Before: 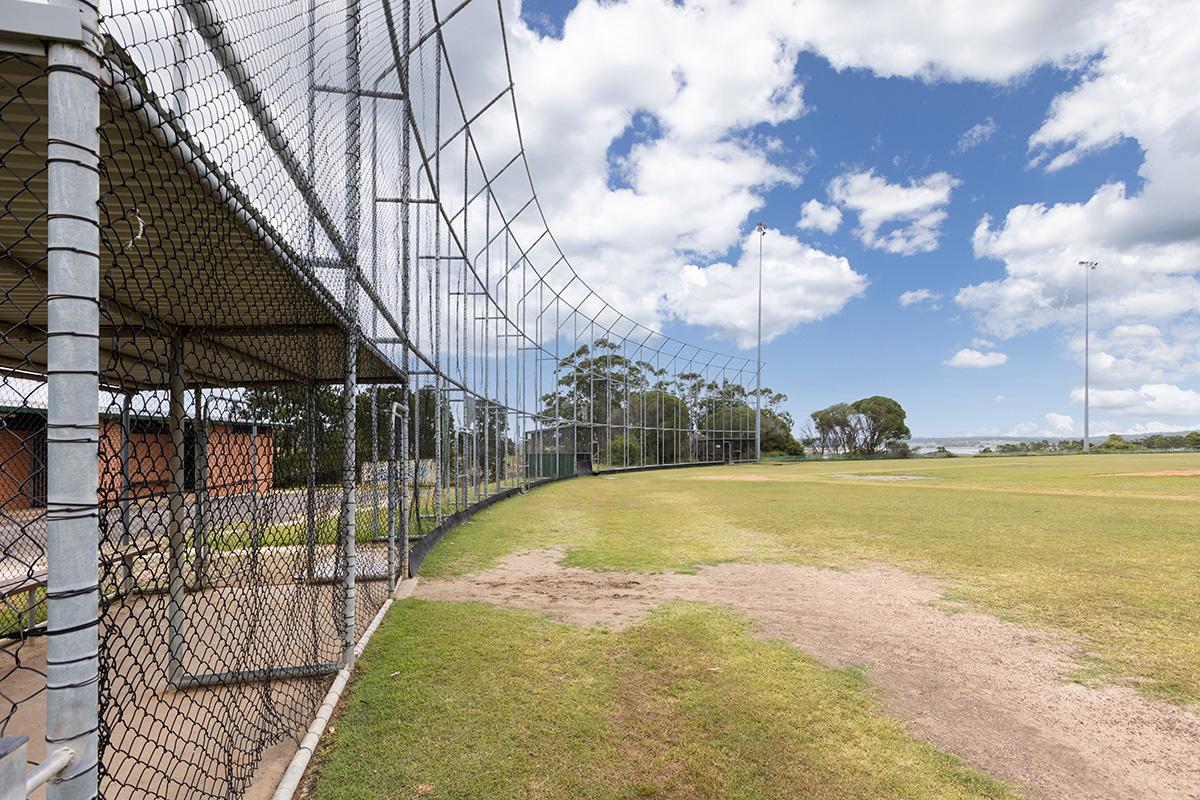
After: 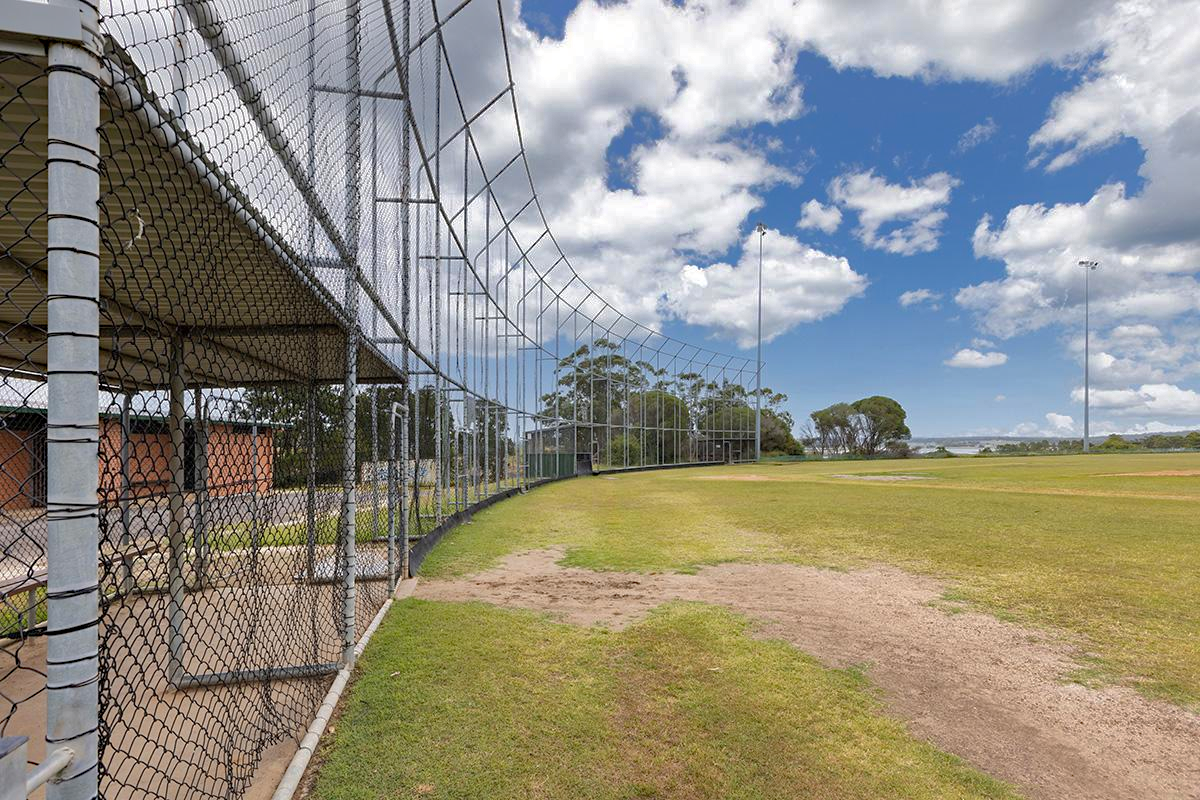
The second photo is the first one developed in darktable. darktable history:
shadows and highlights: shadows 40.3, highlights -59.8
haze removal: compatibility mode true, adaptive false
